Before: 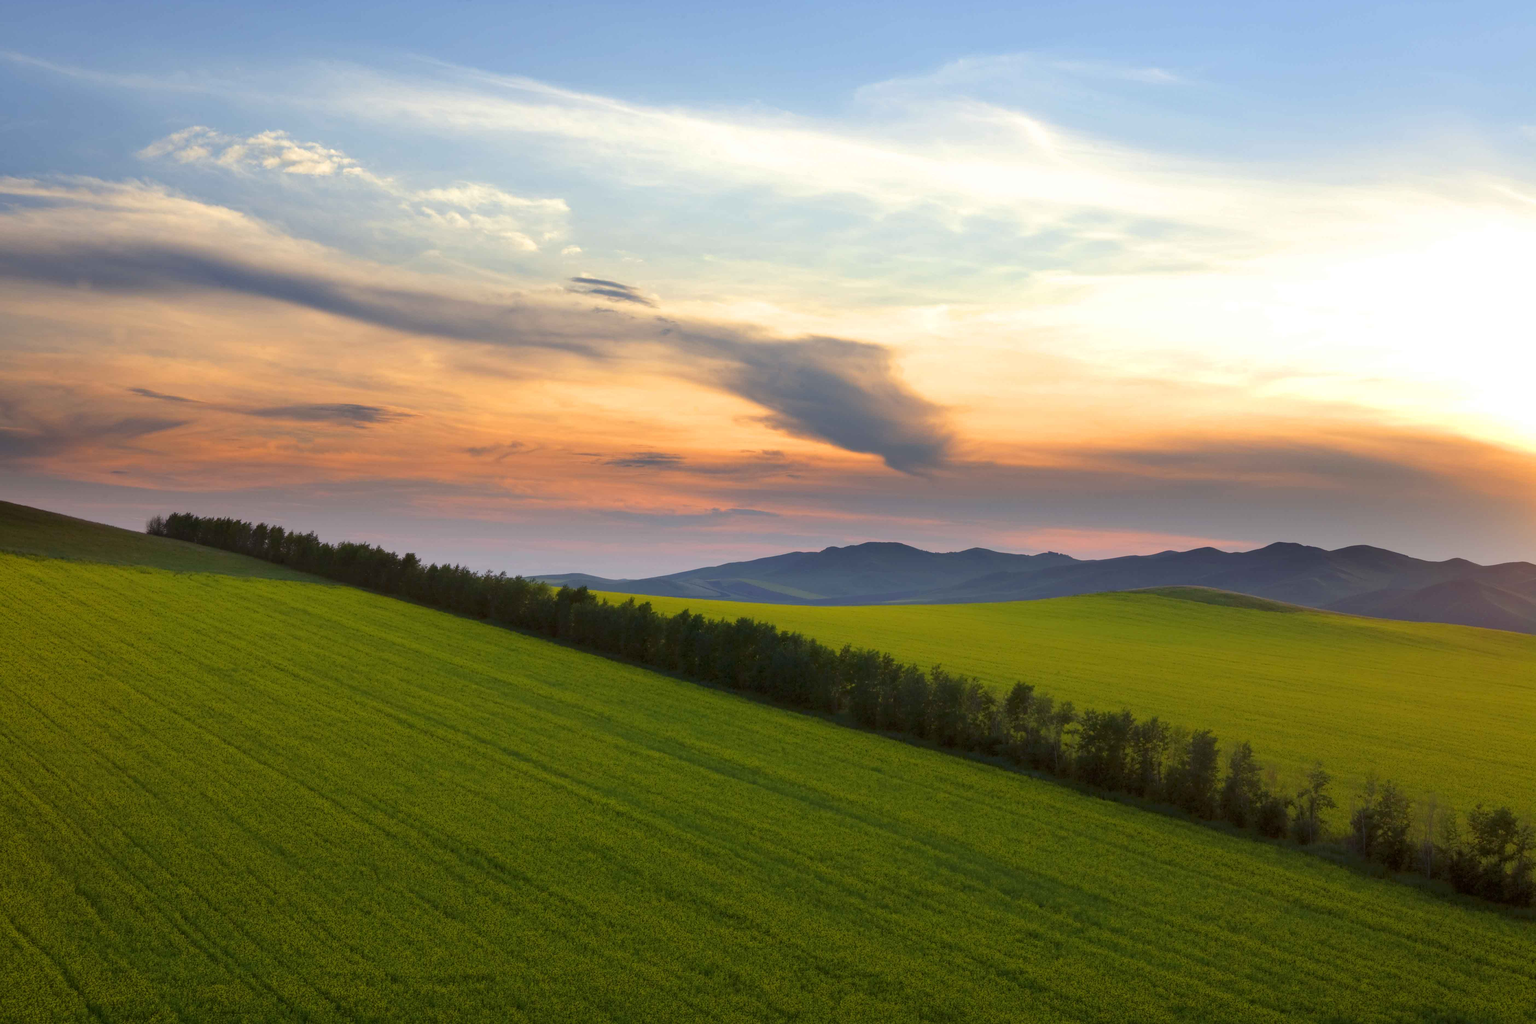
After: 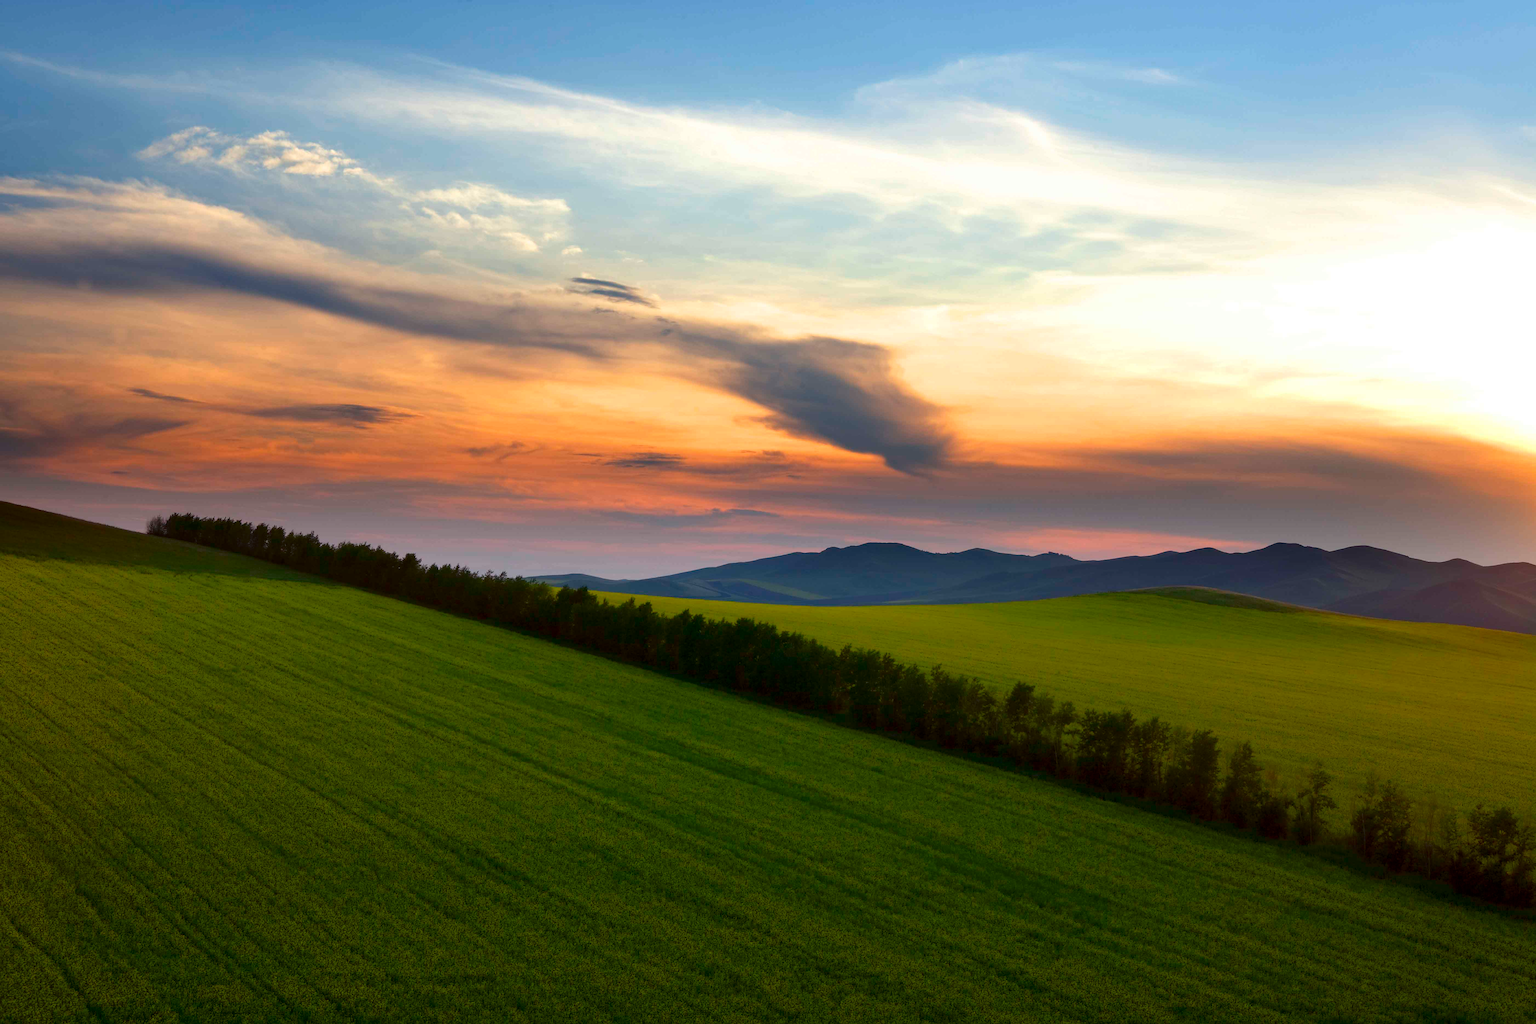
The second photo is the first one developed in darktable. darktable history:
sharpen: radius 1.853, amount 0.405, threshold 1.486
contrast brightness saturation: contrast 0.068, brightness -0.153, saturation 0.106
